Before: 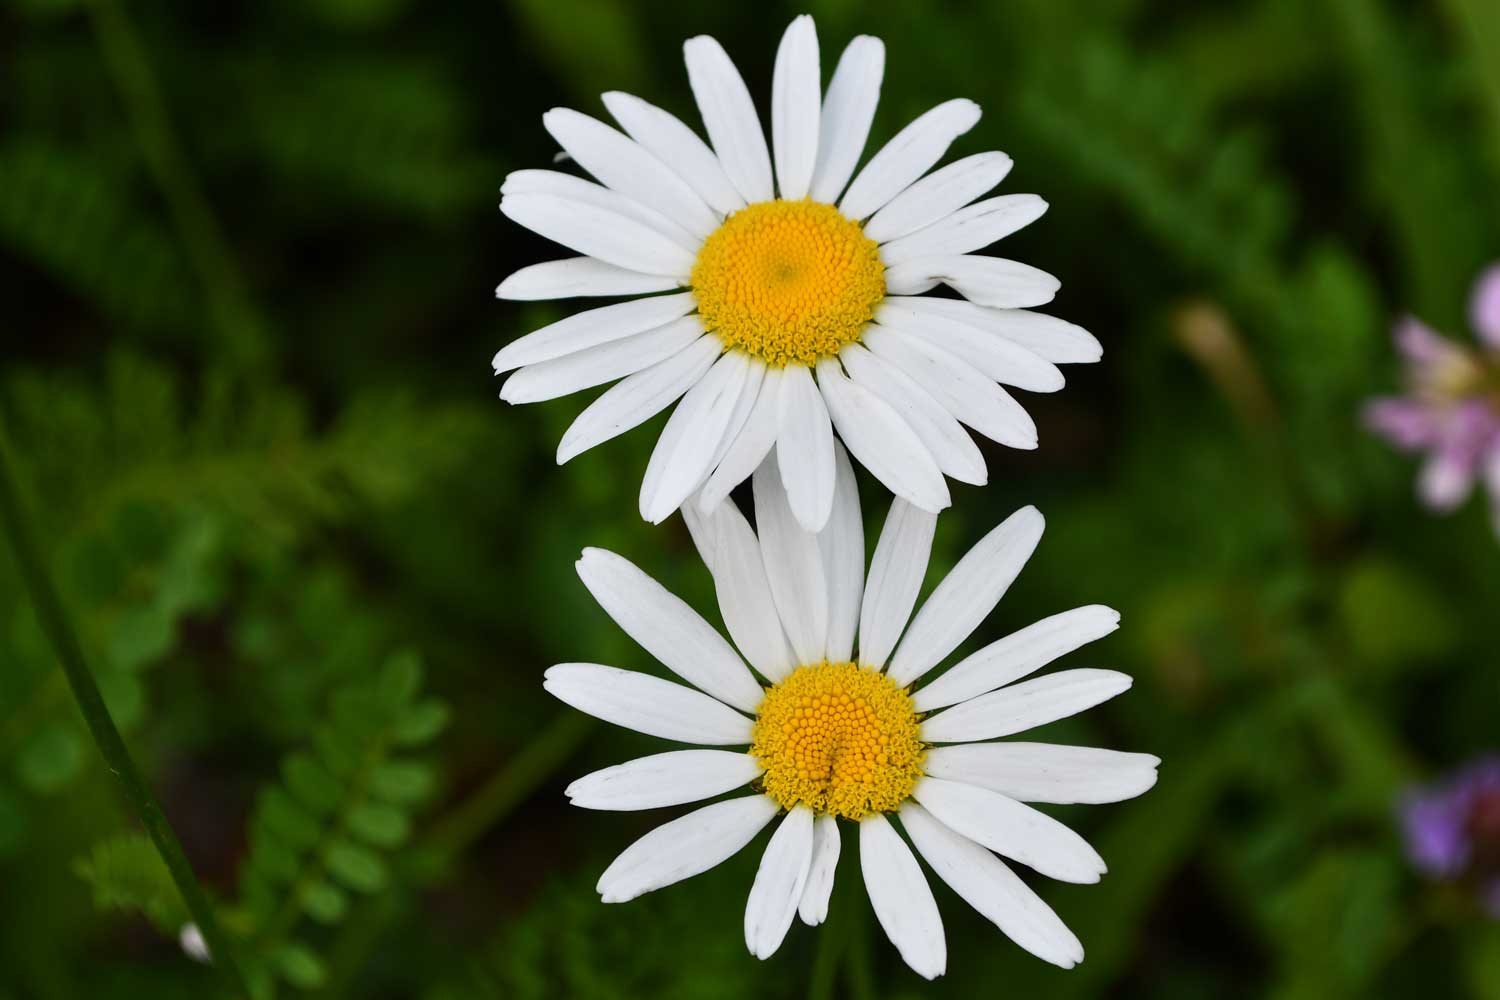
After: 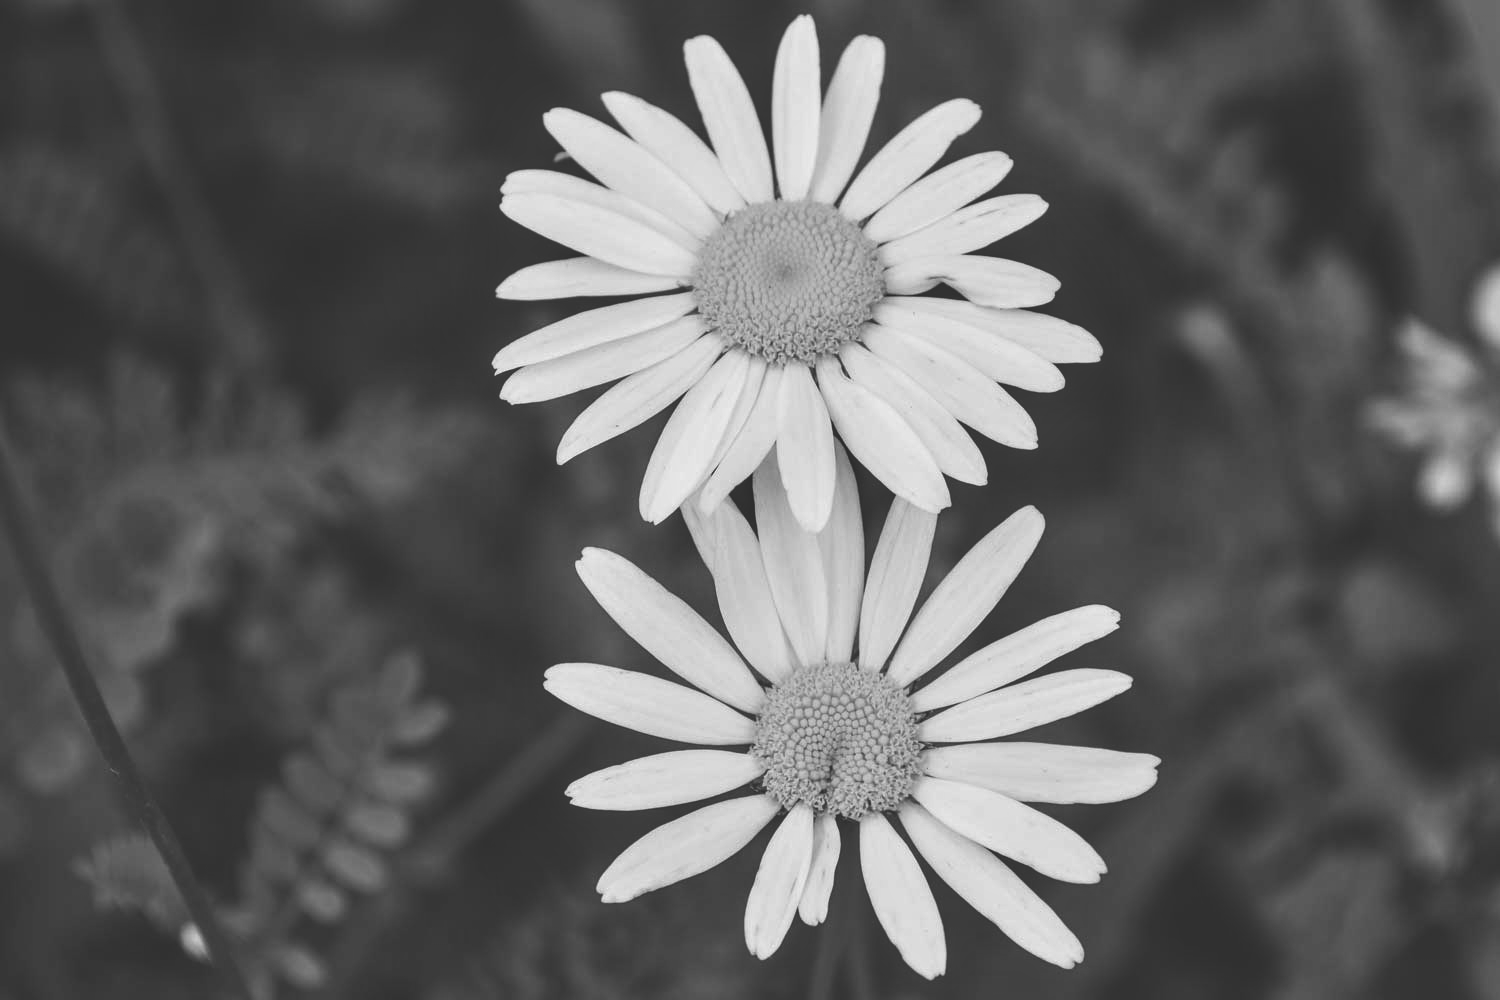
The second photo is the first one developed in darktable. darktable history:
monochrome: on, module defaults
local contrast: on, module defaults
exposure: black level correction -0.03, compensate highlight preservation false
